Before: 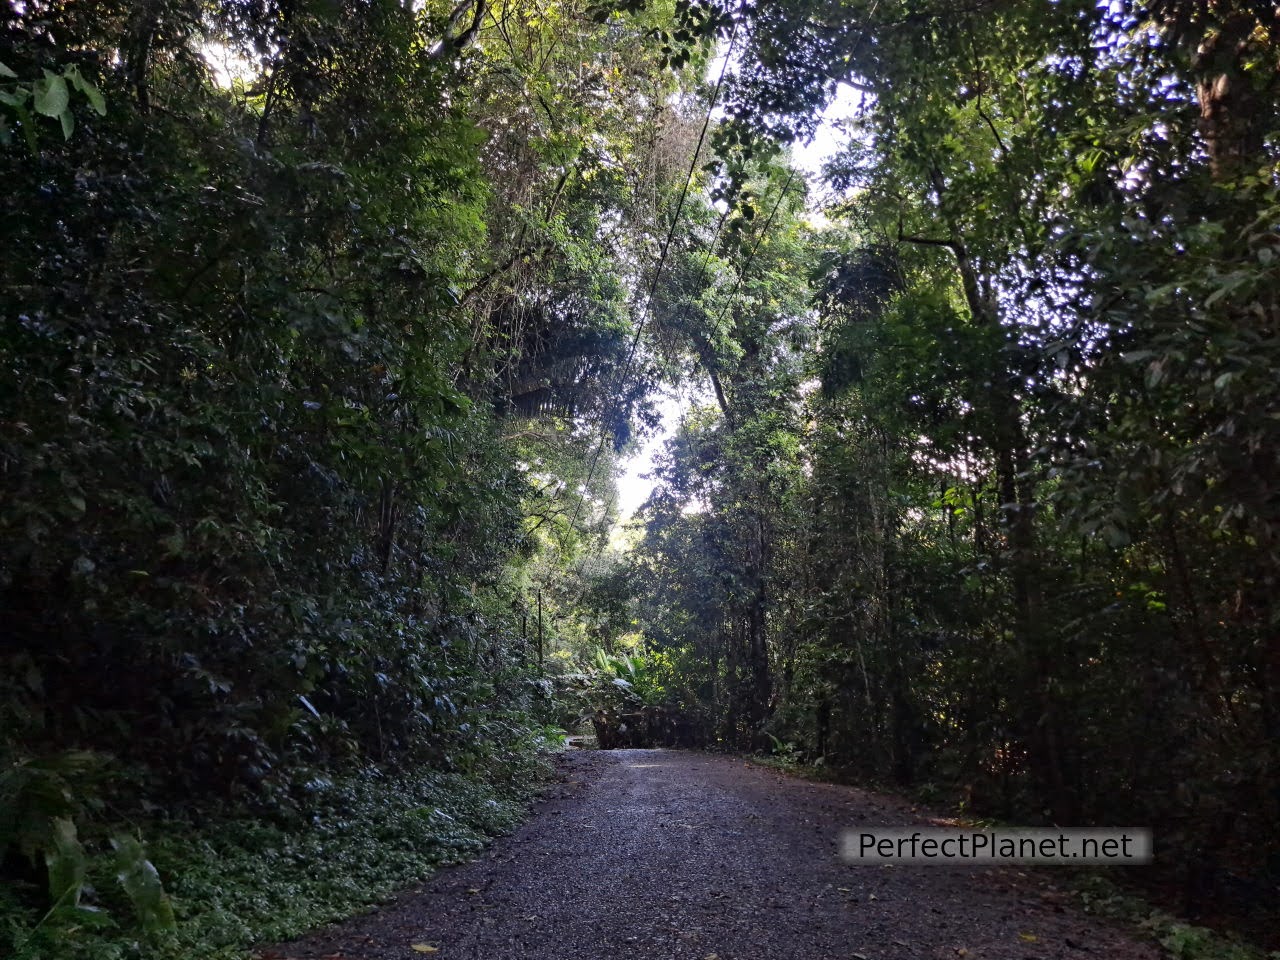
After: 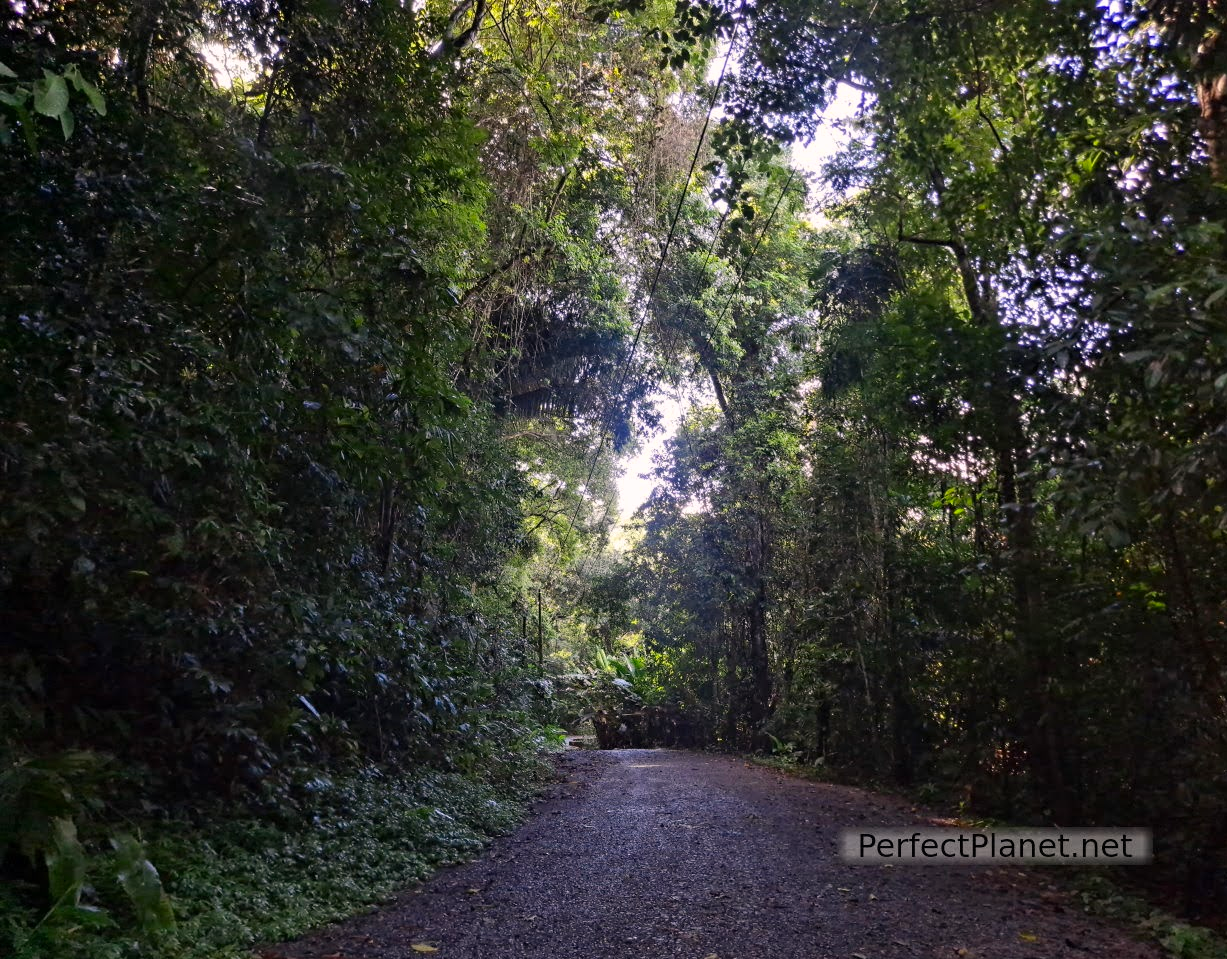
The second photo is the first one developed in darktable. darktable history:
crop: right 4.126%, bottom 0.031%
color correction: highlights a* 3.22, highlights b* 1.93, saturation 1.19
